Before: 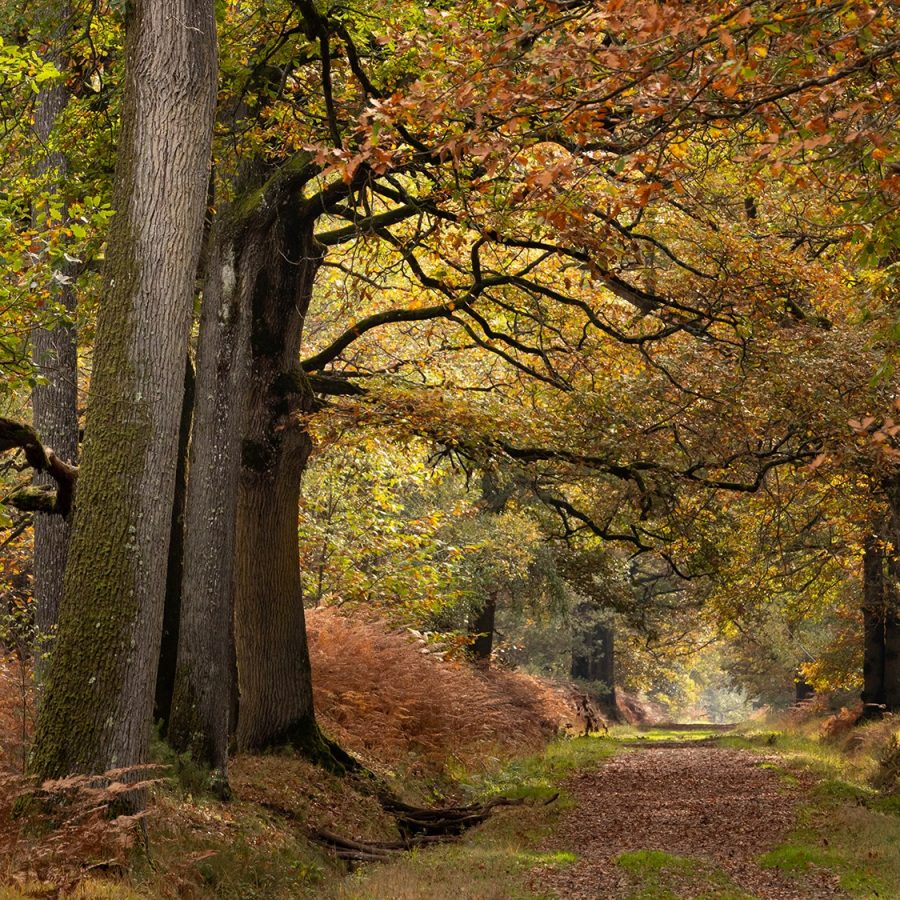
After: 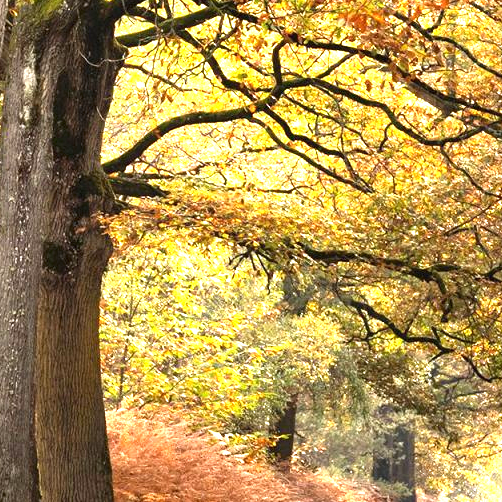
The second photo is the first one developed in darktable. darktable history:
tone equalizer: on, module defaults
crop and rotate: left 22.13%, top 22.054%, right 22.026%, bottom 22.102%
levels: levels [0, 0.476, 0.951]
exposure: black level correction 0, exposure 1.55 EV, compensate exposure bias true, compensate highlight preservation false
